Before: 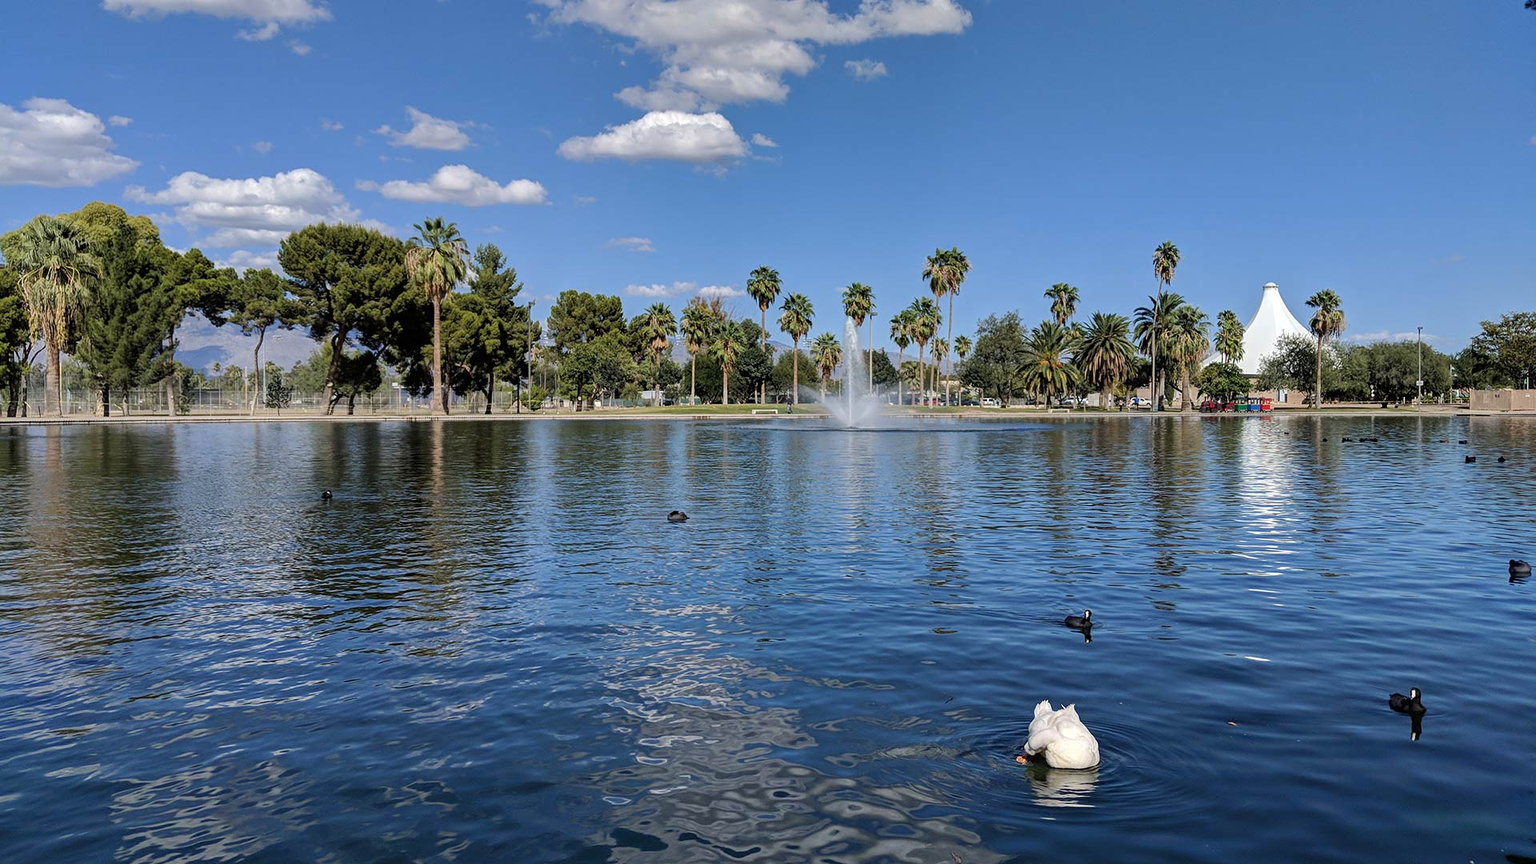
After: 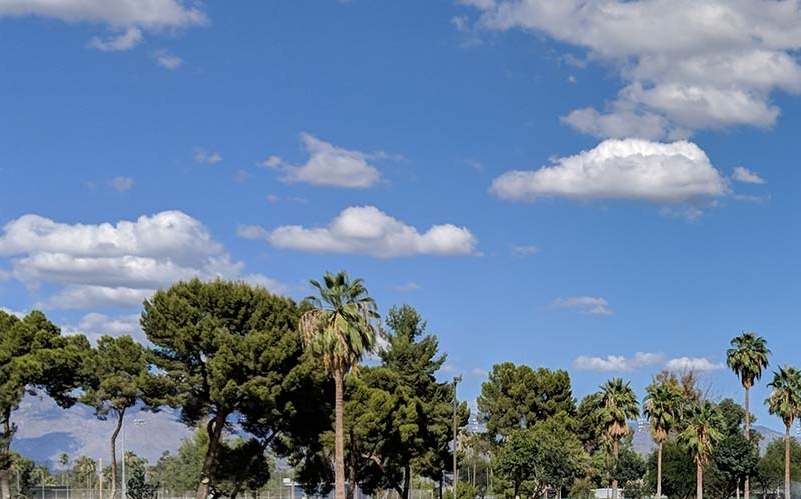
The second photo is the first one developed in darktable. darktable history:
crop and rotate: left 10.827%, top 0.059%, right 47.406%, bottom 53.671%
